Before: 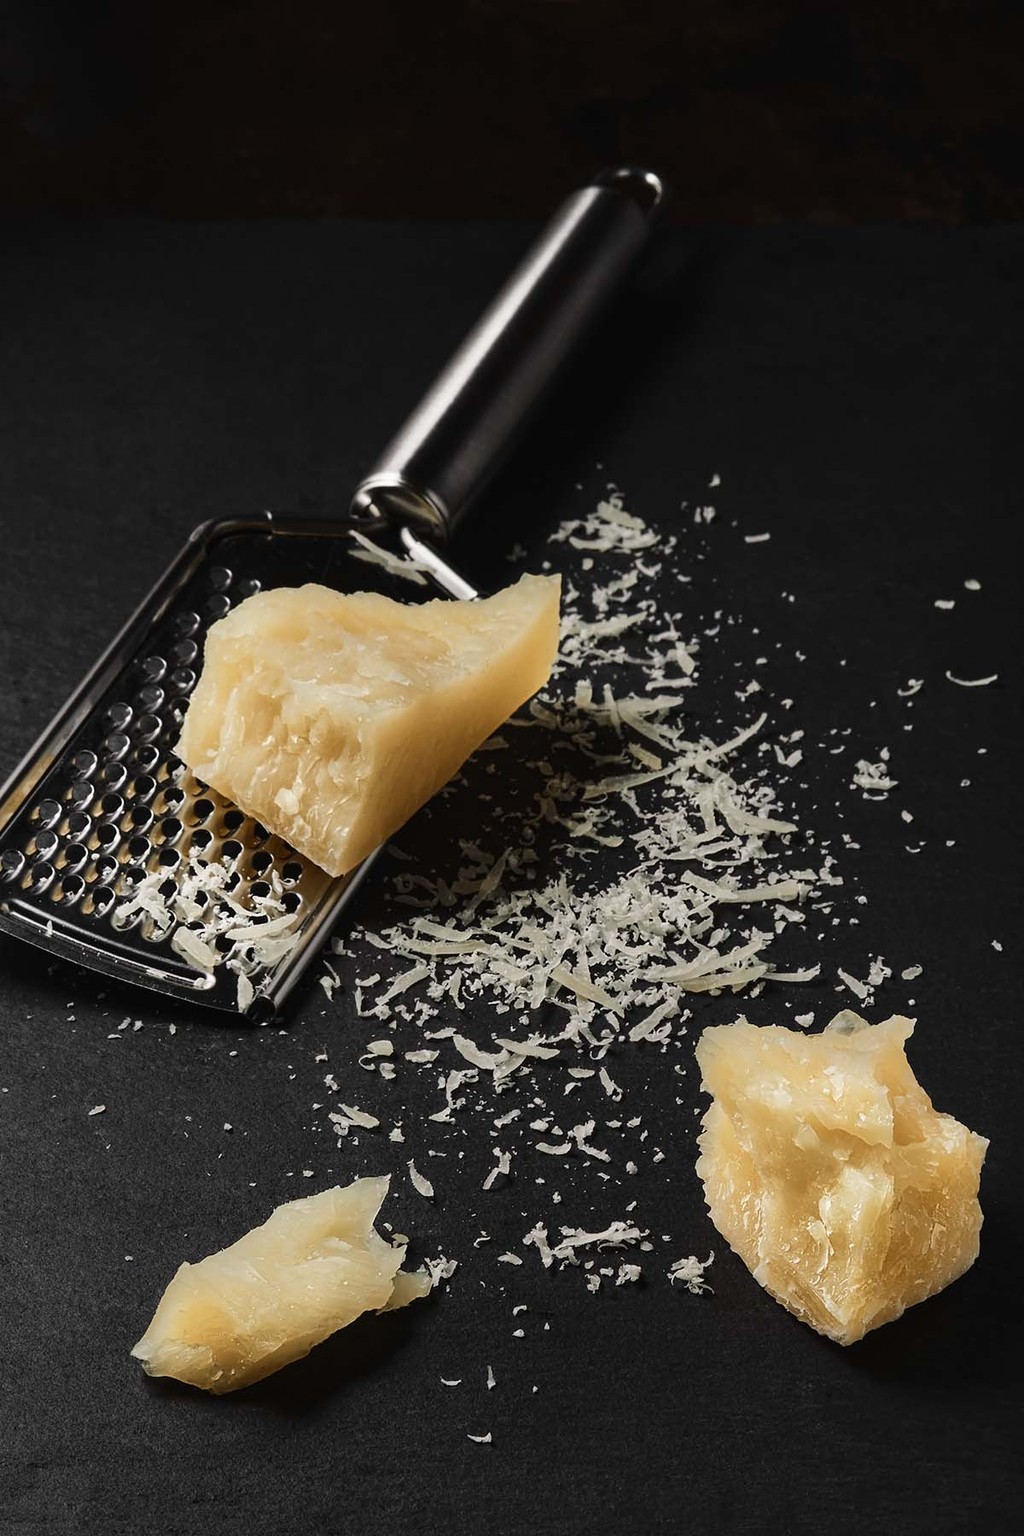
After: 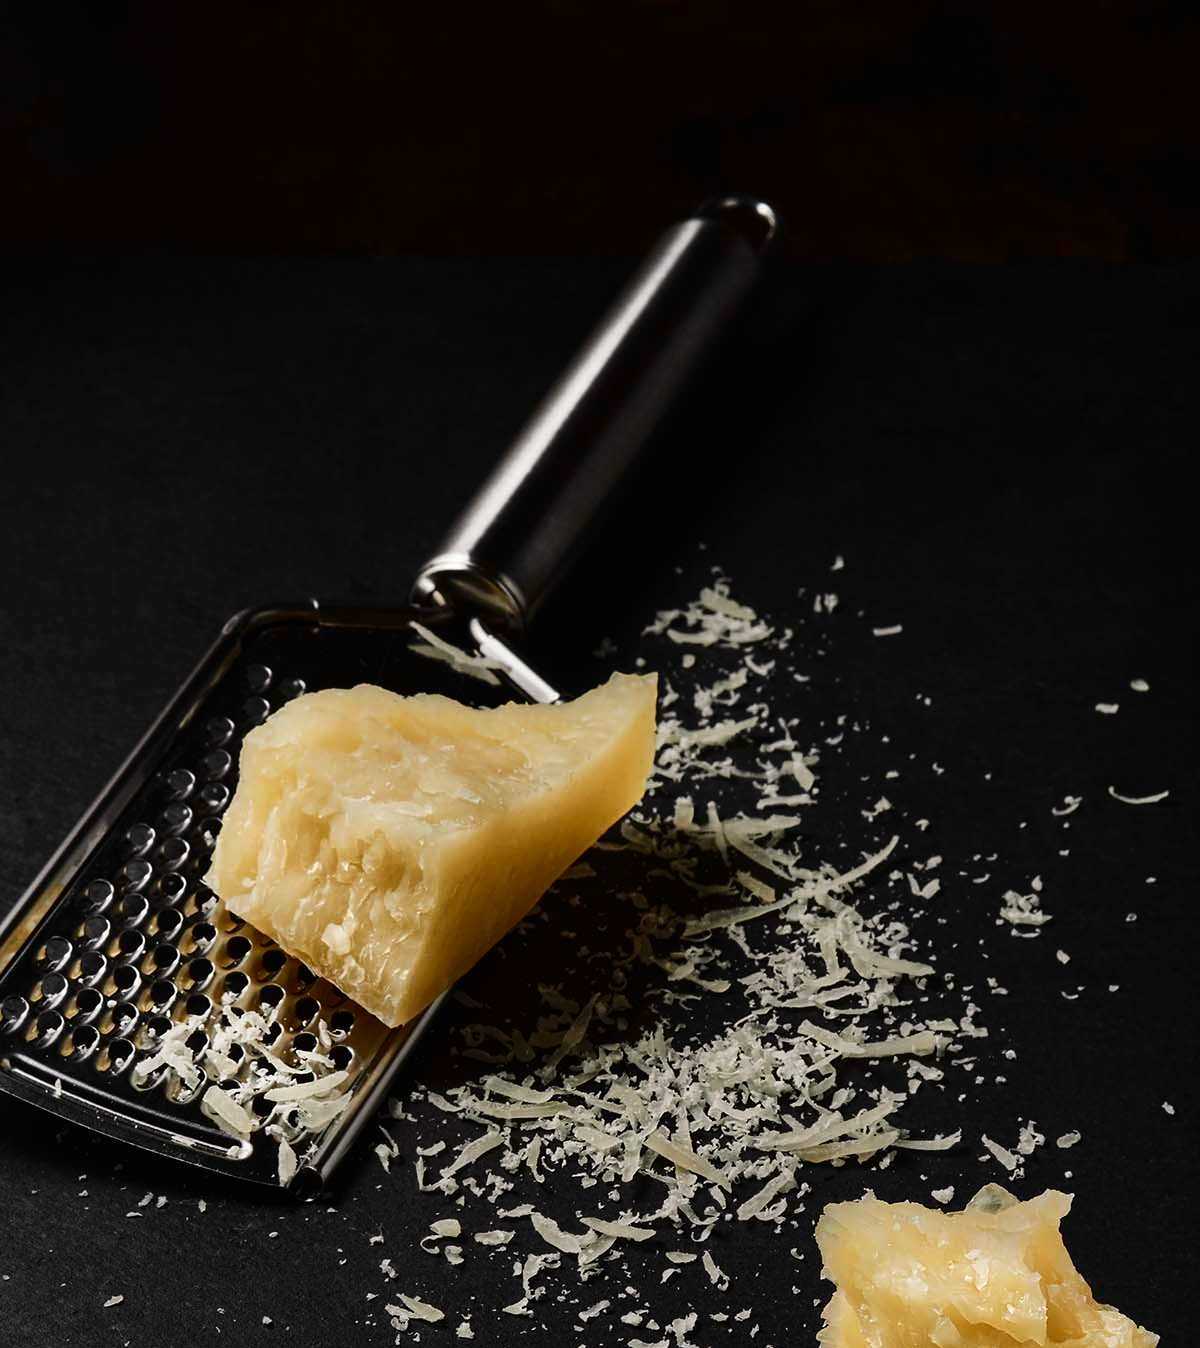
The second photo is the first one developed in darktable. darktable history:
crop: bottom 24.967%
contrast brightness saturation: contrast 0.12, brightness -0.12, saturation 0.2
